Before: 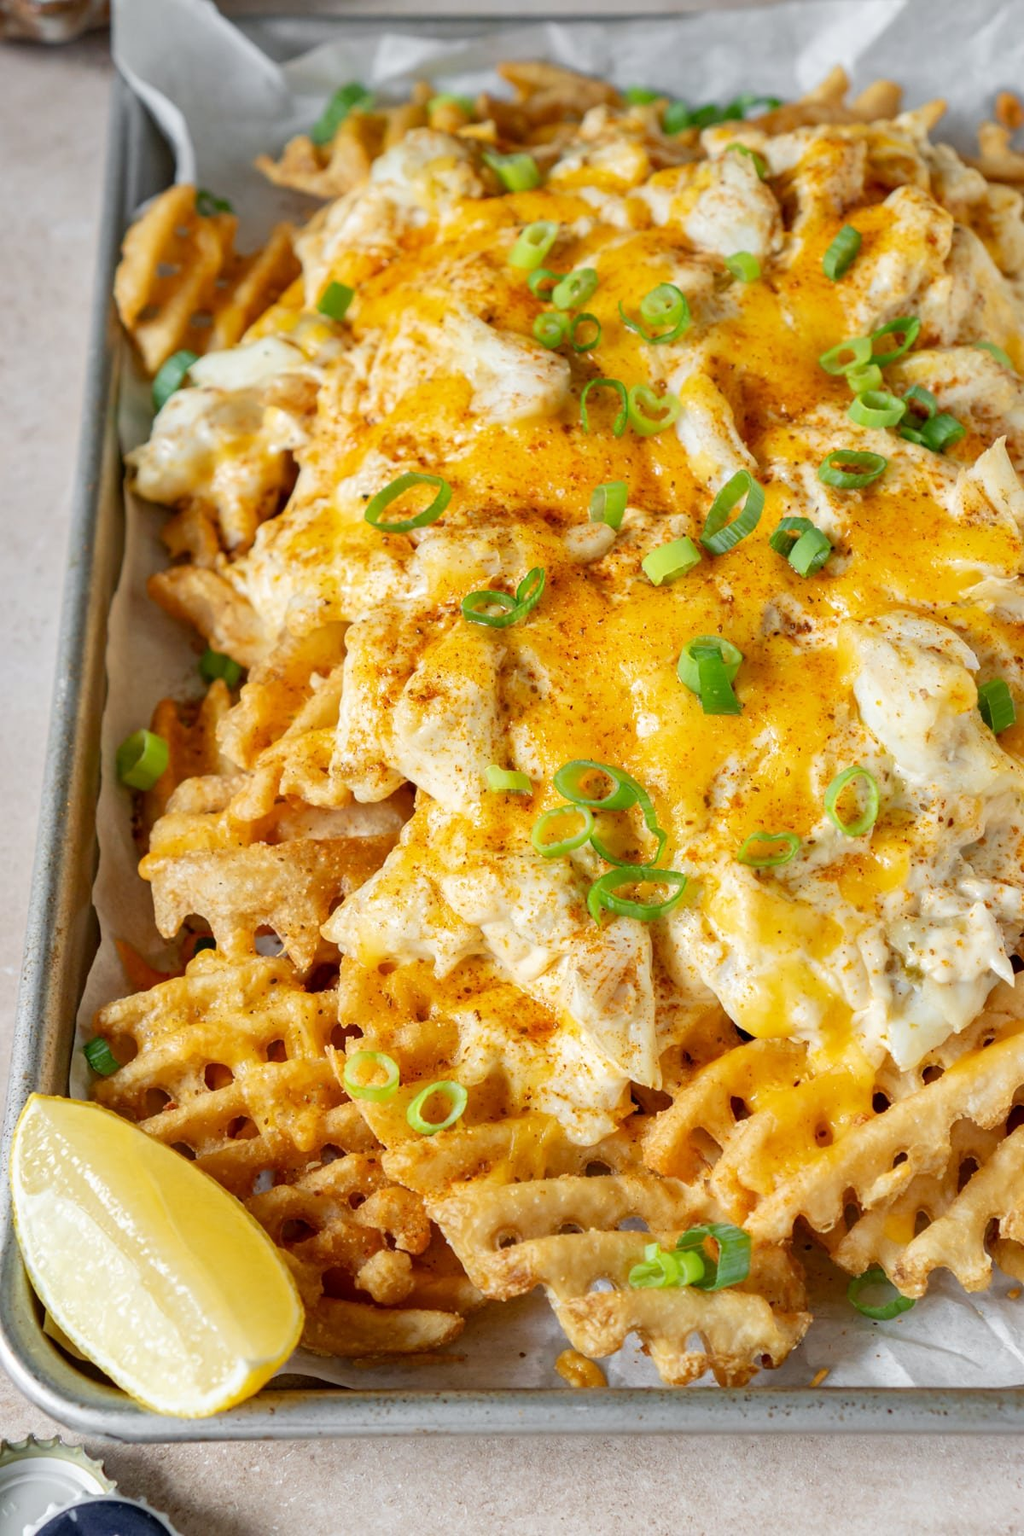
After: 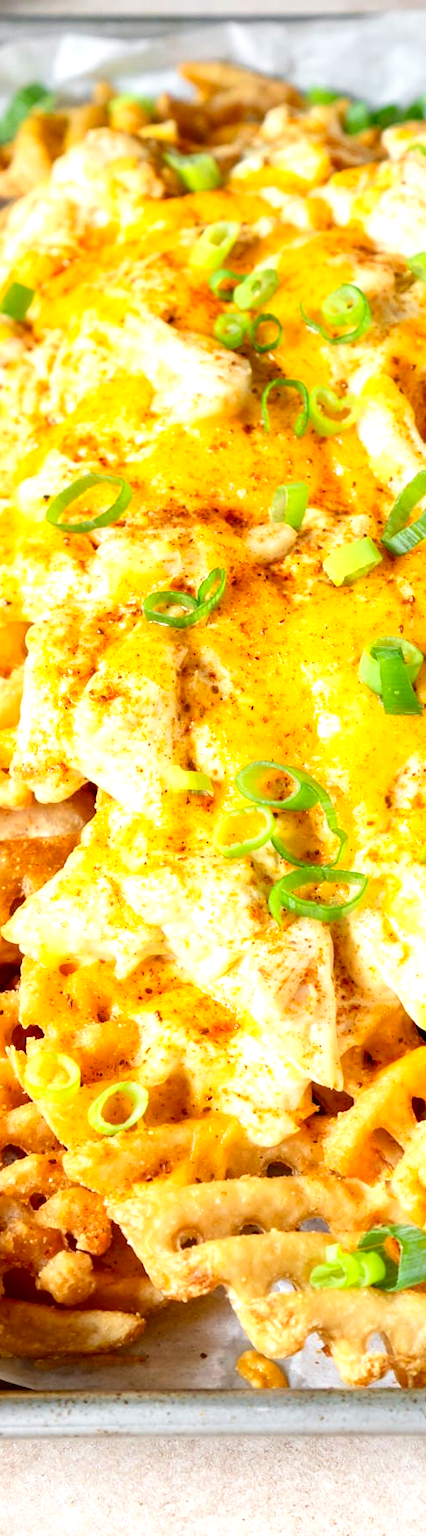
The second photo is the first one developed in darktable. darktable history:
exposure: exposure 0.781 EV, compensate highlight preservation false
crop: left 31.229%, right 27.105%
contrast brightness saturation: contrast 0.15, brightness -0.01, saturation 0.1
